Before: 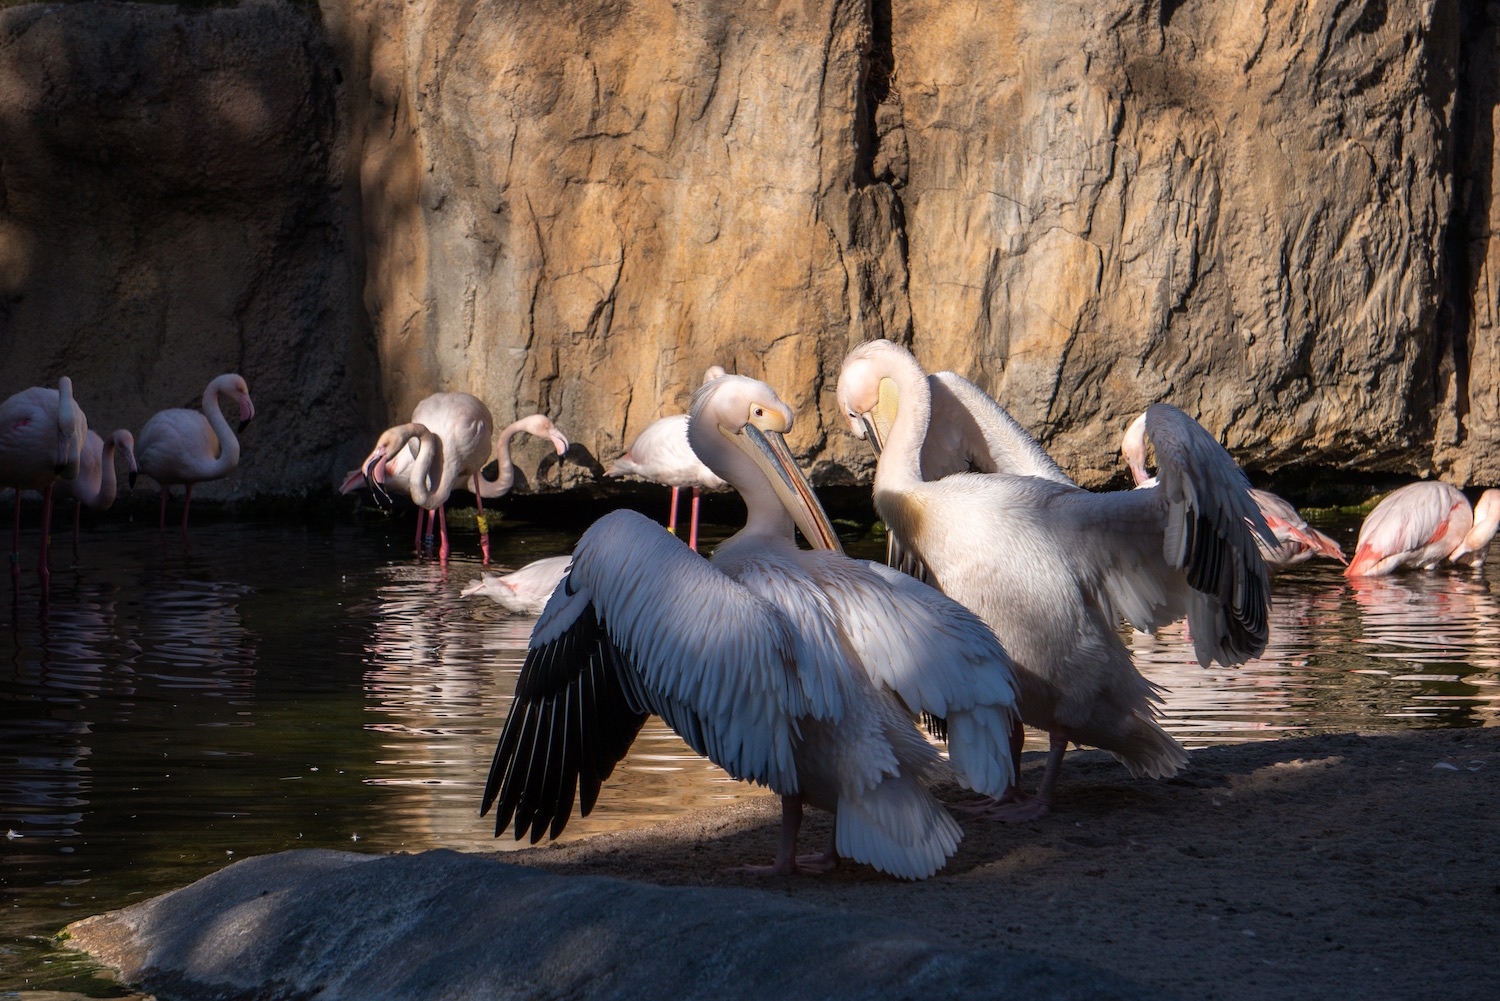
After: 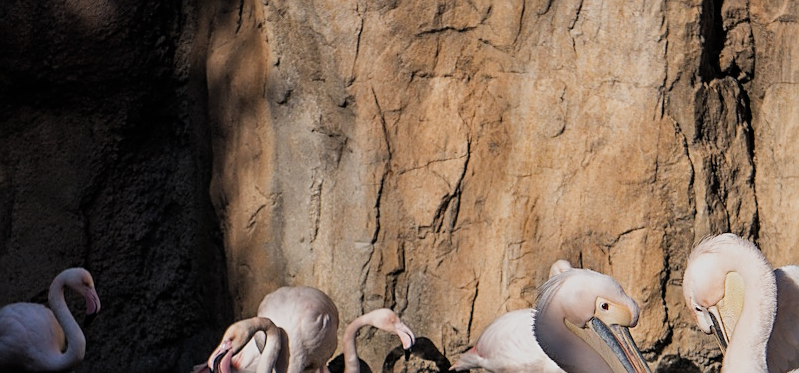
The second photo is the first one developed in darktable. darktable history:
sharpen: on, module defaults
filmic rgb: black relative exposure -7.98 EV, white relative exposure 3.91 EV, hardness 4.28, color science v4 (2020)
crop: left 10.269%, top 10.665%, right 36.425%, bottom 52.053%
